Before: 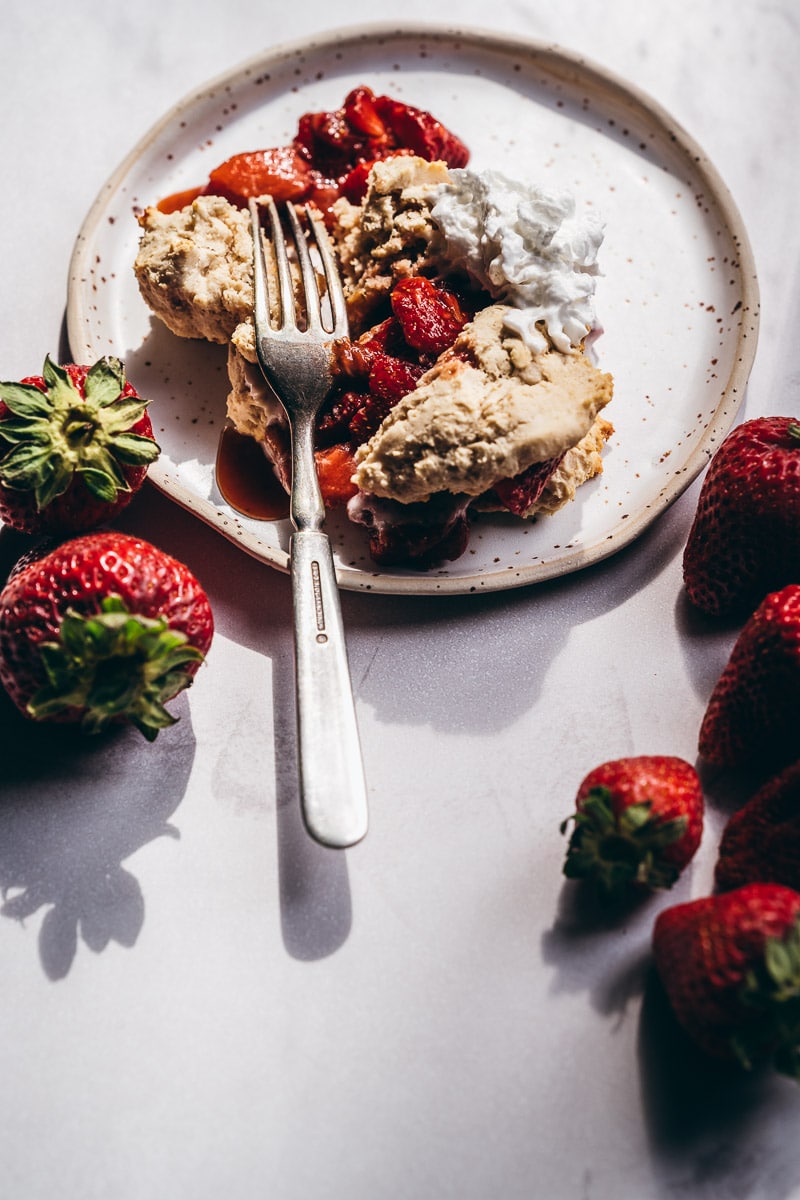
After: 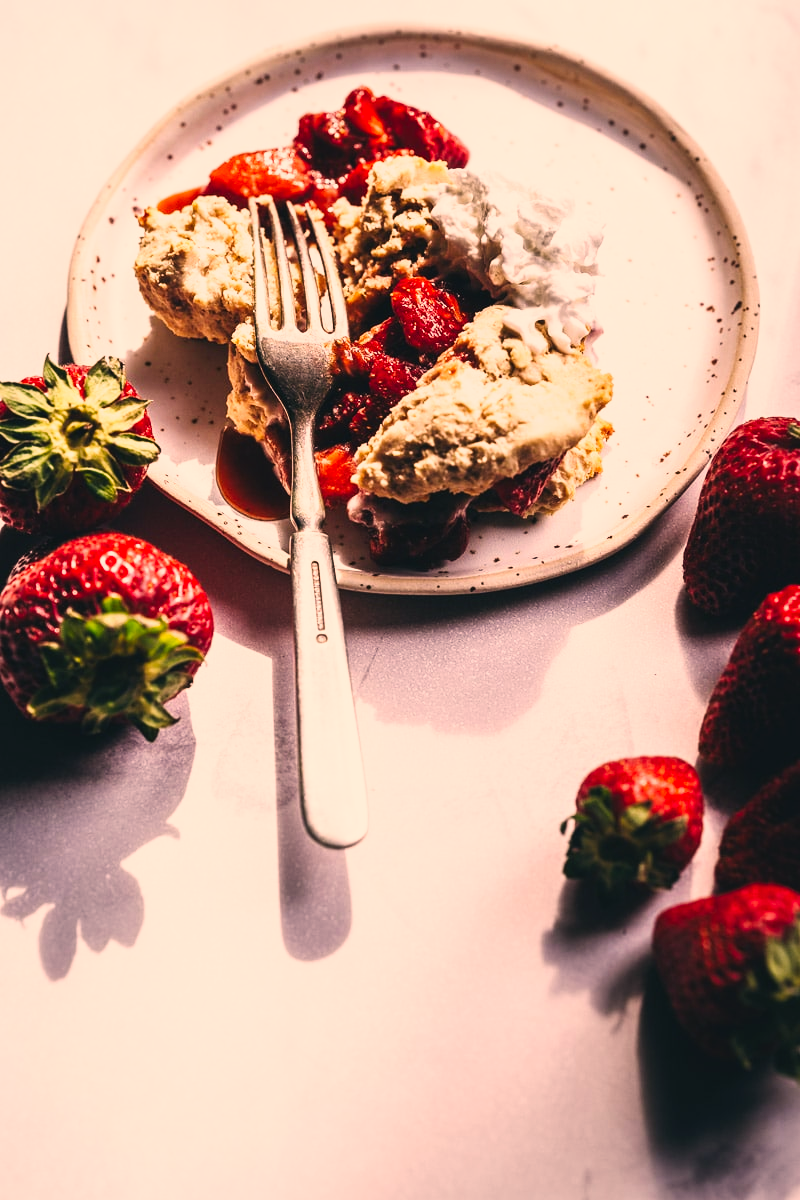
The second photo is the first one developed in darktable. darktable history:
color correction: highlights a* 17.48, highlights b* 18.56
tone curve: curves: ch0 [(0.003, 0.029) (0.202, 0.232) (0.46, 0.56) (0.611, 0.739) (0.843, 0.941) (1, 0.99)]; ch1 [(0, 0) (0.35, 0.356) (0.45, 0.453) (0.508, 0.515) (0.617, 0.601) (1, 1)]; ch2 [(0, 0) (0.456, 0.469) (0.5, 0.5) (0.556, 0.566) (0.635, 0.642) (1, 1)], preserve colors none
